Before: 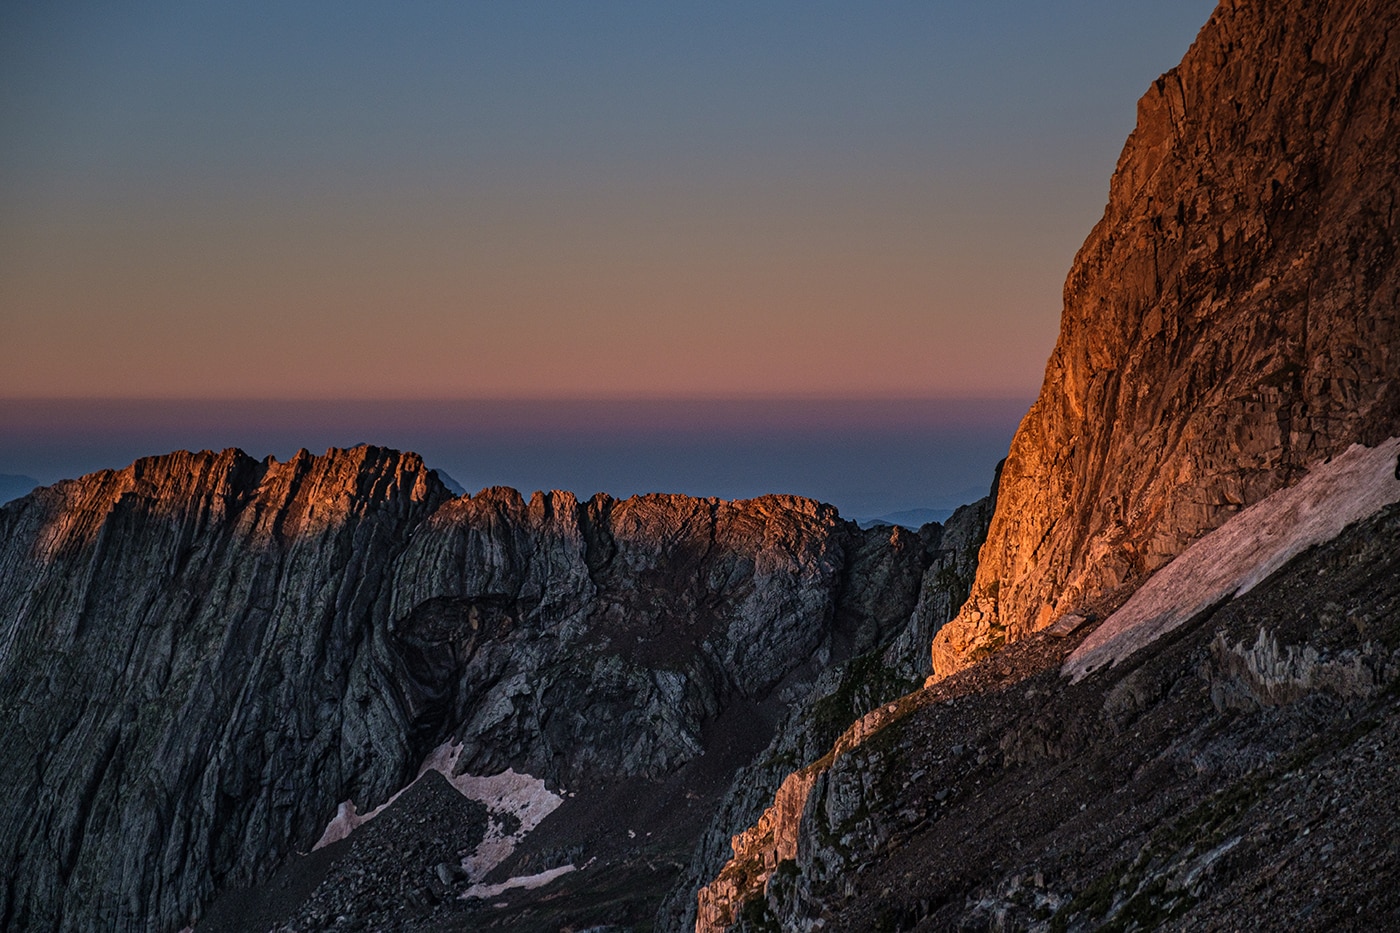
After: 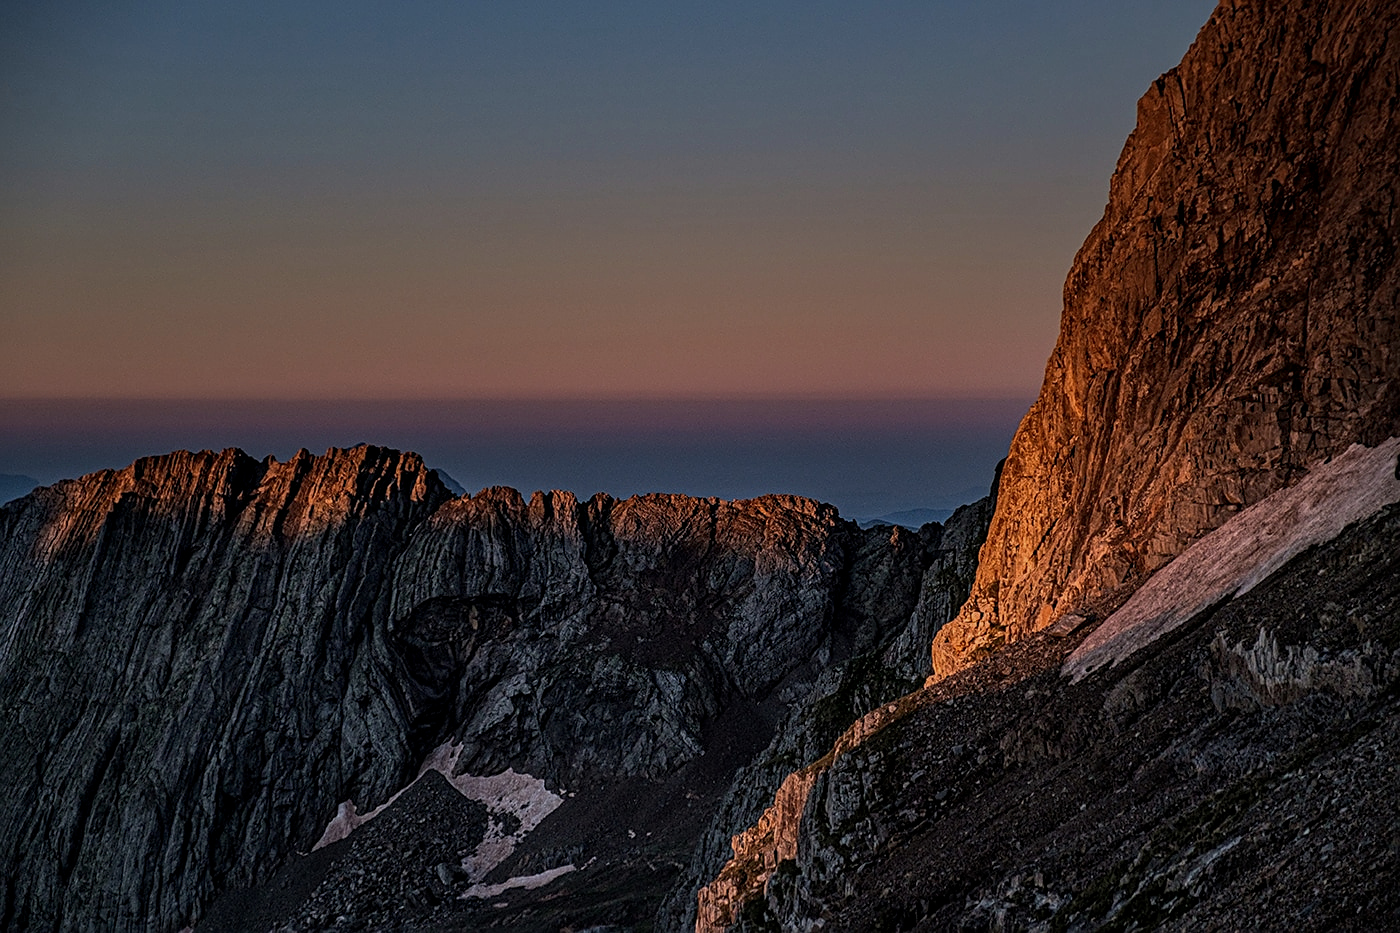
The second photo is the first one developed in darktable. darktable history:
exposure: exposure -0.582 EV, compensate highlight preservation false
local contrast: on, module defaults
sharpen: on, module defaults
